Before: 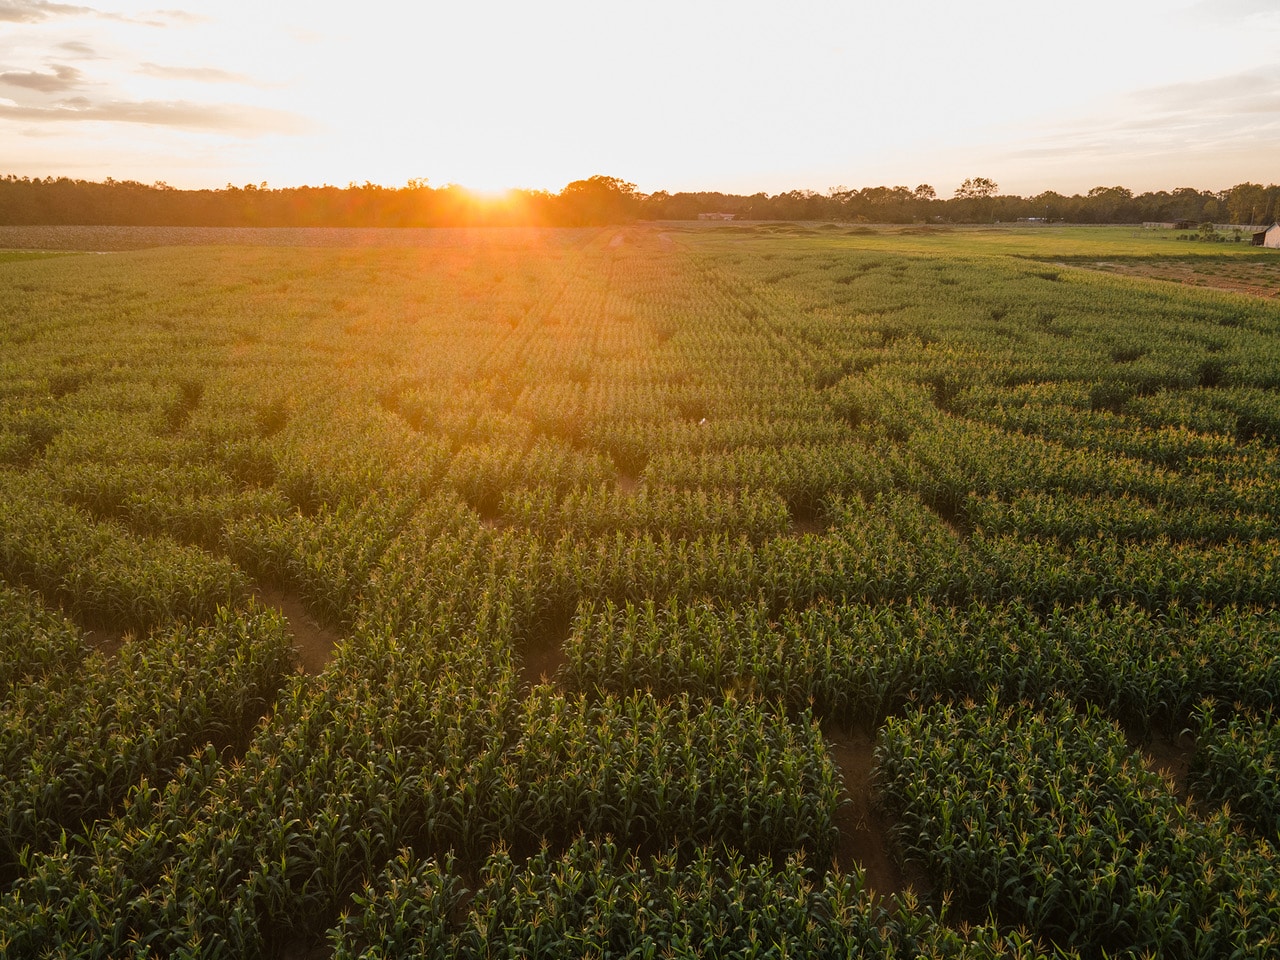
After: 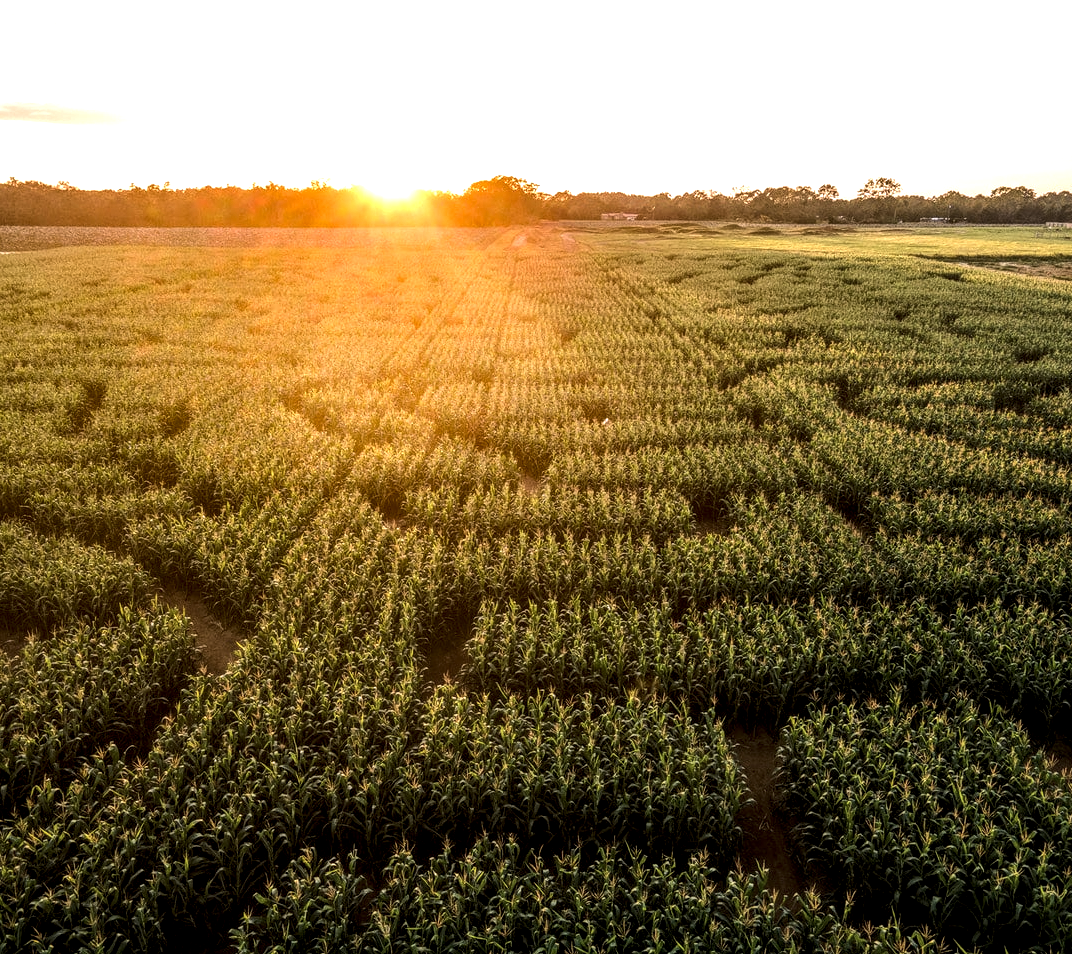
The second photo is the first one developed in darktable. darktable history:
local contrast: highlights 0%, shadows 0%, detail 182%
tone equalizer: -8 EV -0.75 EV, -7 EV -0.7 EV, -6 EV -0.6 EV, -5 EV -0.4 EV, -3 EV 0.4 EV, -2 EV 0.6 EV, -1 EV 0.7 EV, +0 EV 0.75 EV, edges refinement/feathering 500, mask exposure compensation -1.57 EV, preserve details no
crop: left 7.598%, right 7.873%
